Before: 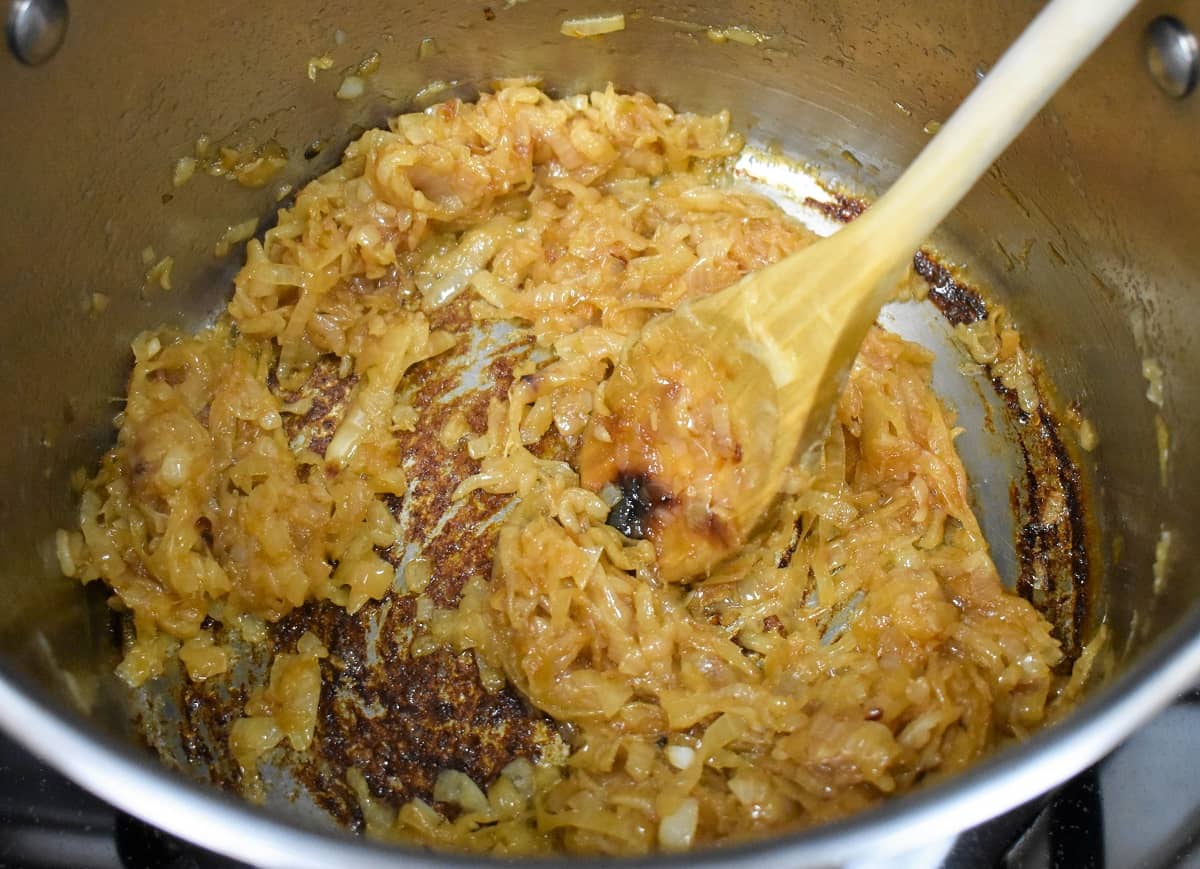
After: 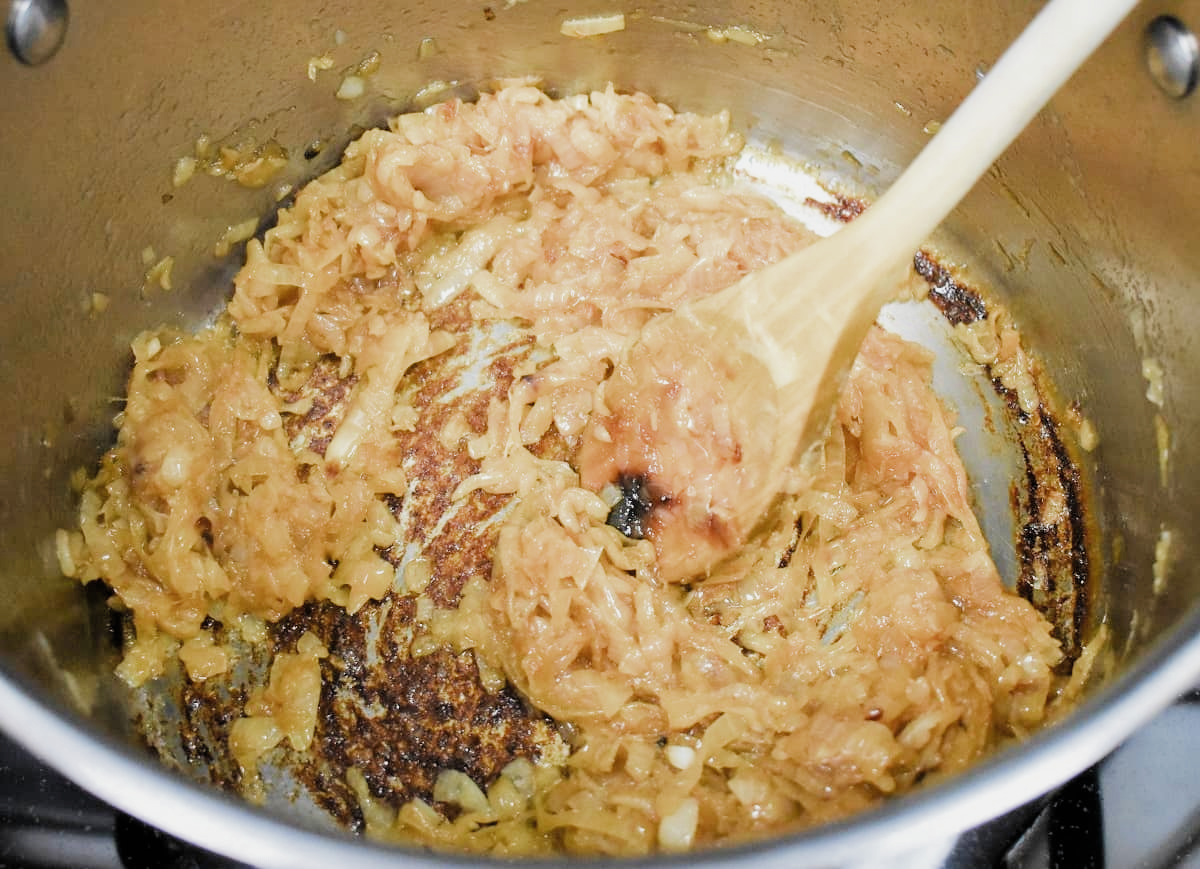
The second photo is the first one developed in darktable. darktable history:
shadows and highlights: radius 125.58, shadows 21.13, highlights -22.26, low approximation 0.01
filmic rgb: black relative exposure -7.65 EV, white relative exposure 4.56 EV, threshold 3 EV, hardness 3.61, contrast 1.061, add noise in highlights 0.001, preserve chrominance max RGB, color science v3 (2019), use custom middle-gray values true, iterations of high-quality reconstruction 0, contrast in highlights soft, enable highlight reconstruction true
exposure: black level correction 0, exposure 0.95 EV, compensate highlight preservation false
